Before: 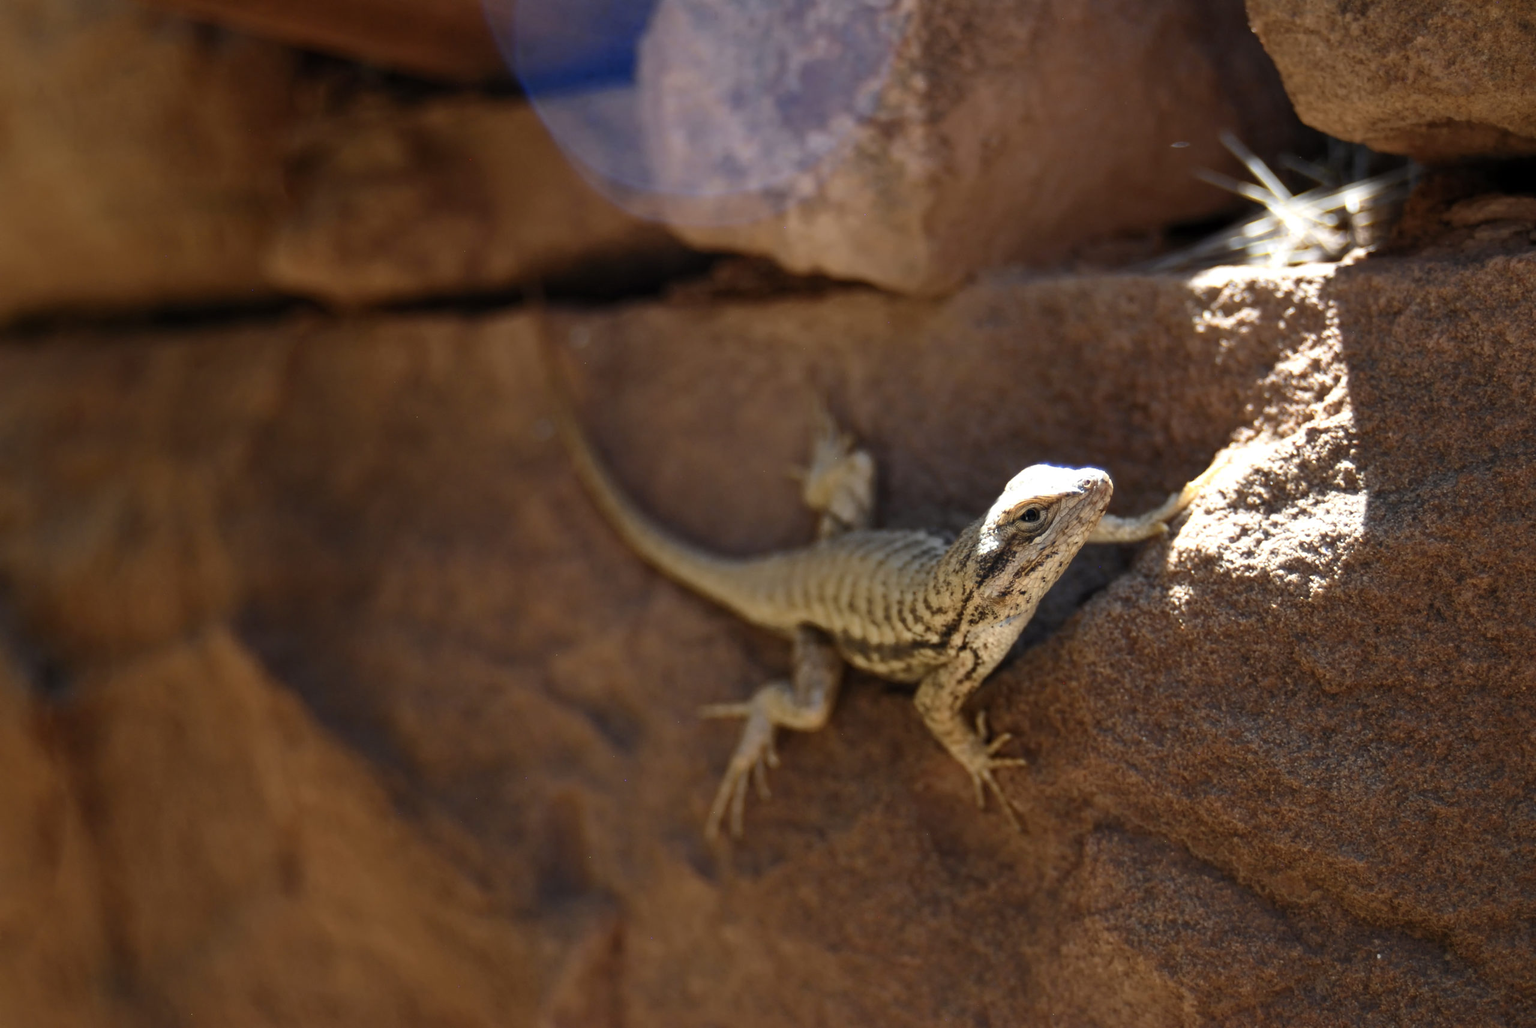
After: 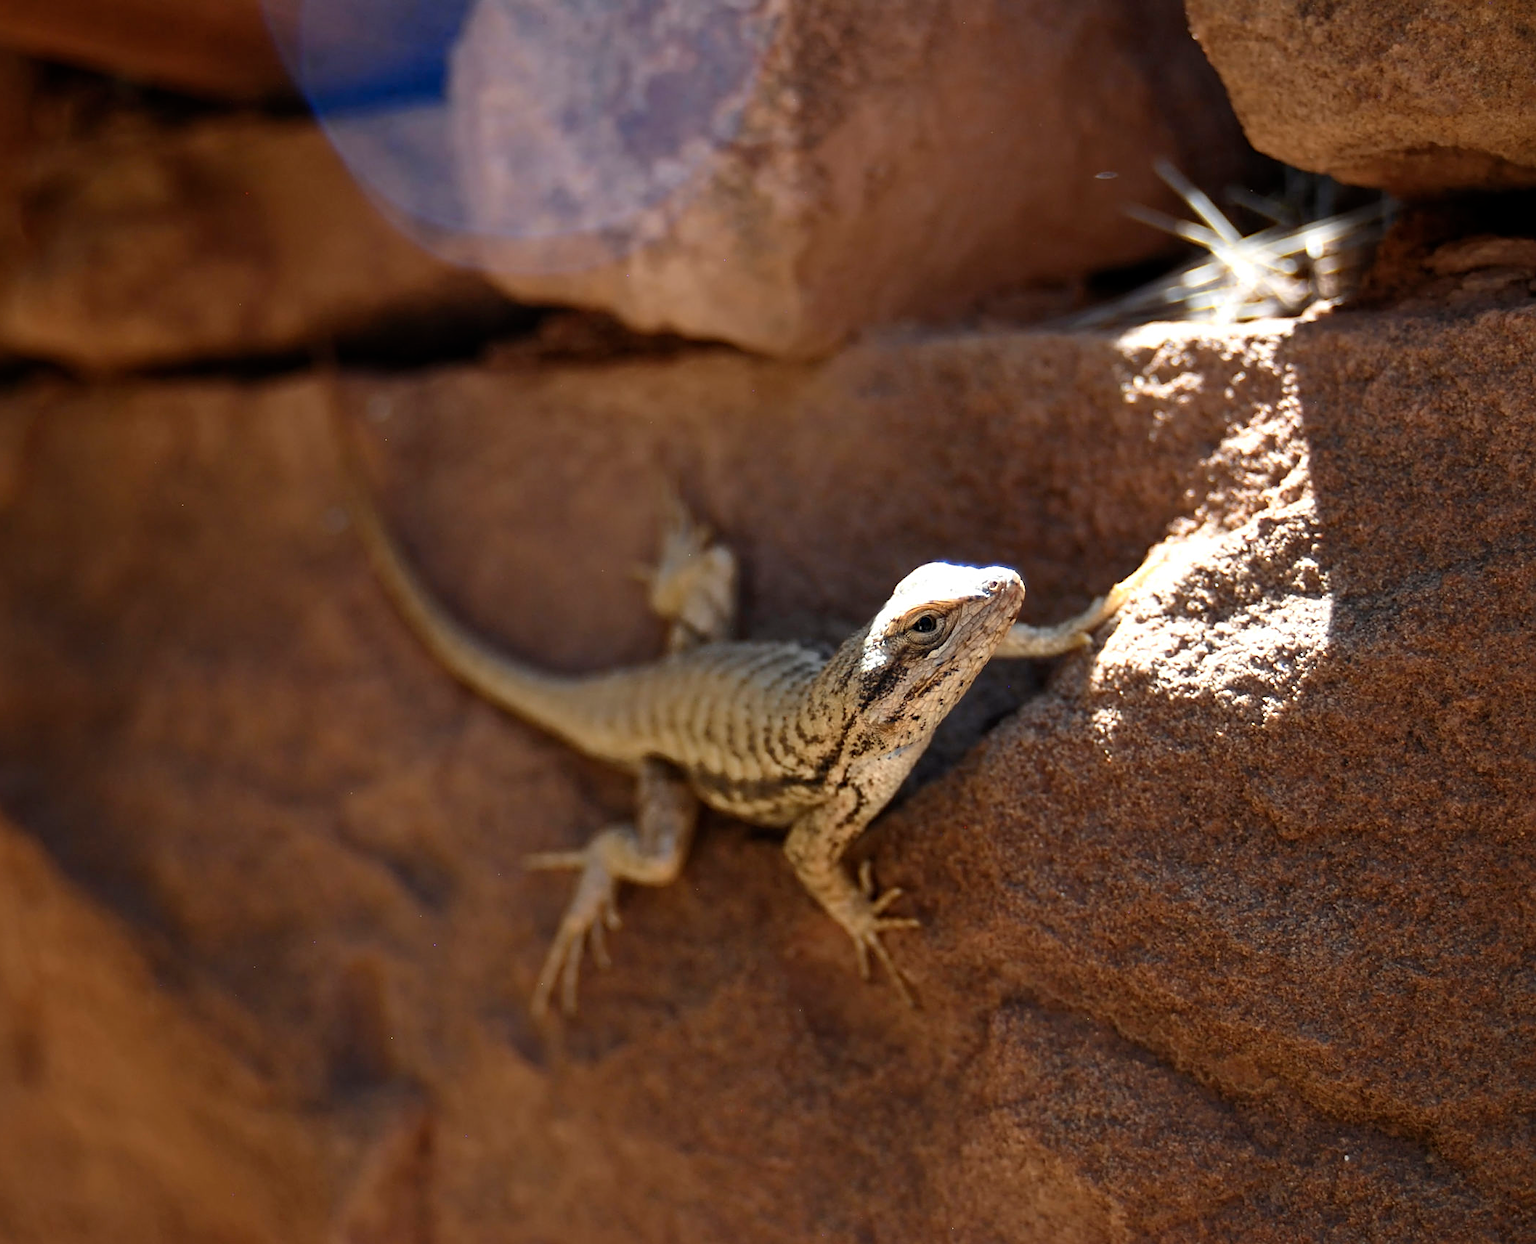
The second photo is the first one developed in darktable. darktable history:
sharpen: on, module defaults
crop: left 17.364%, bottom 0.026%
